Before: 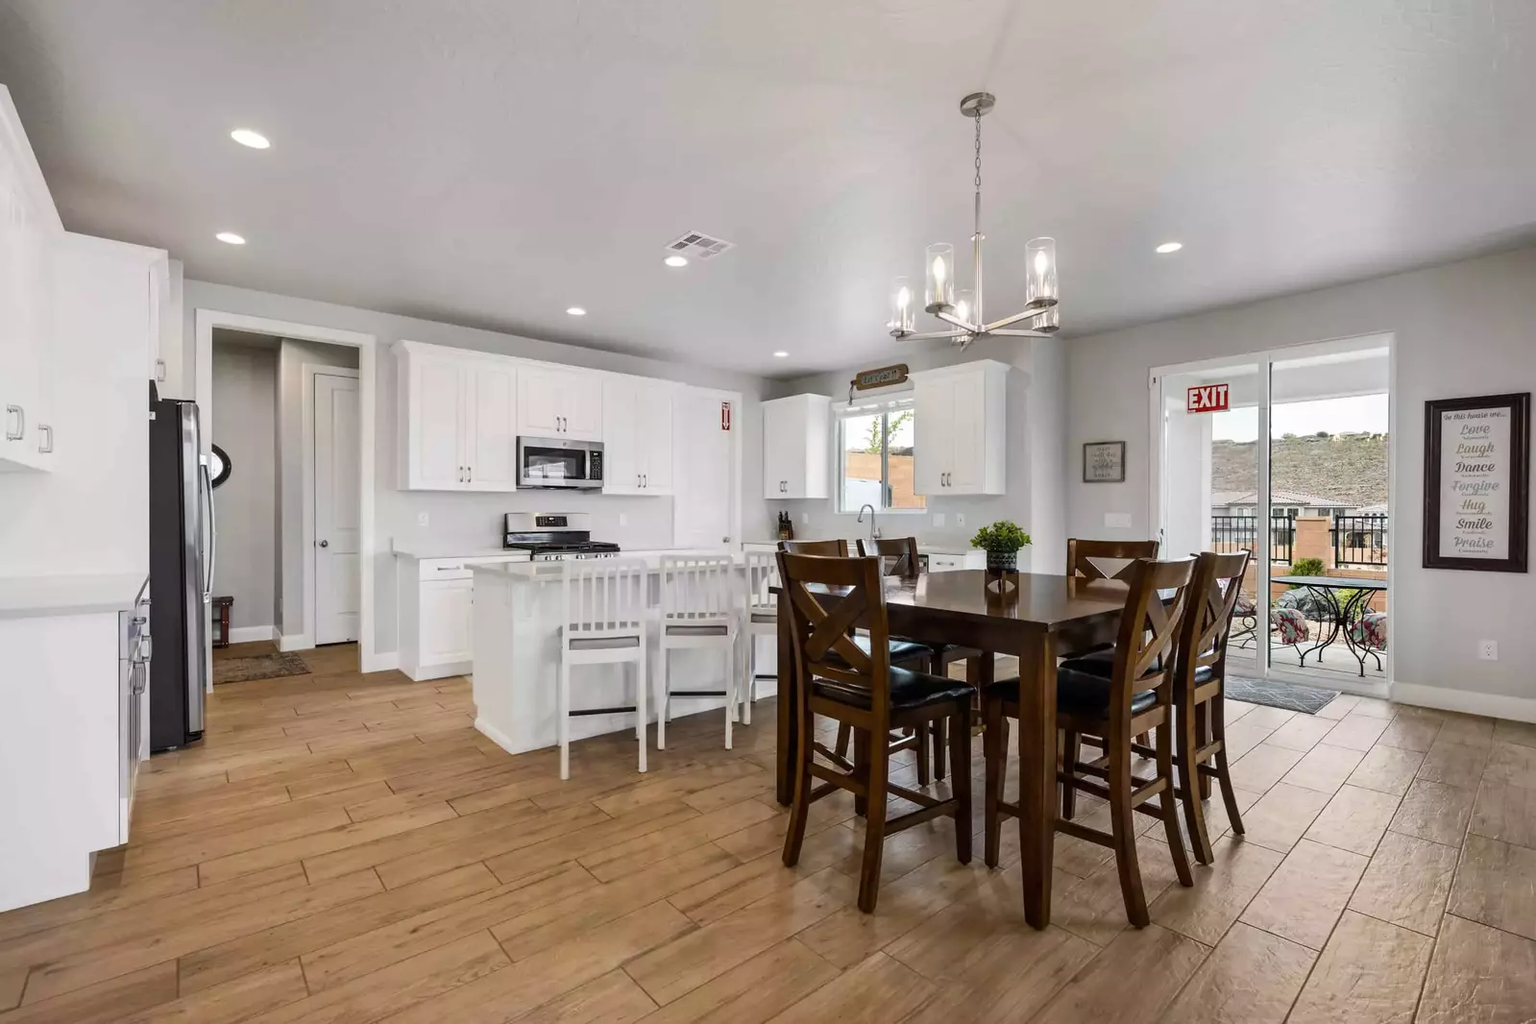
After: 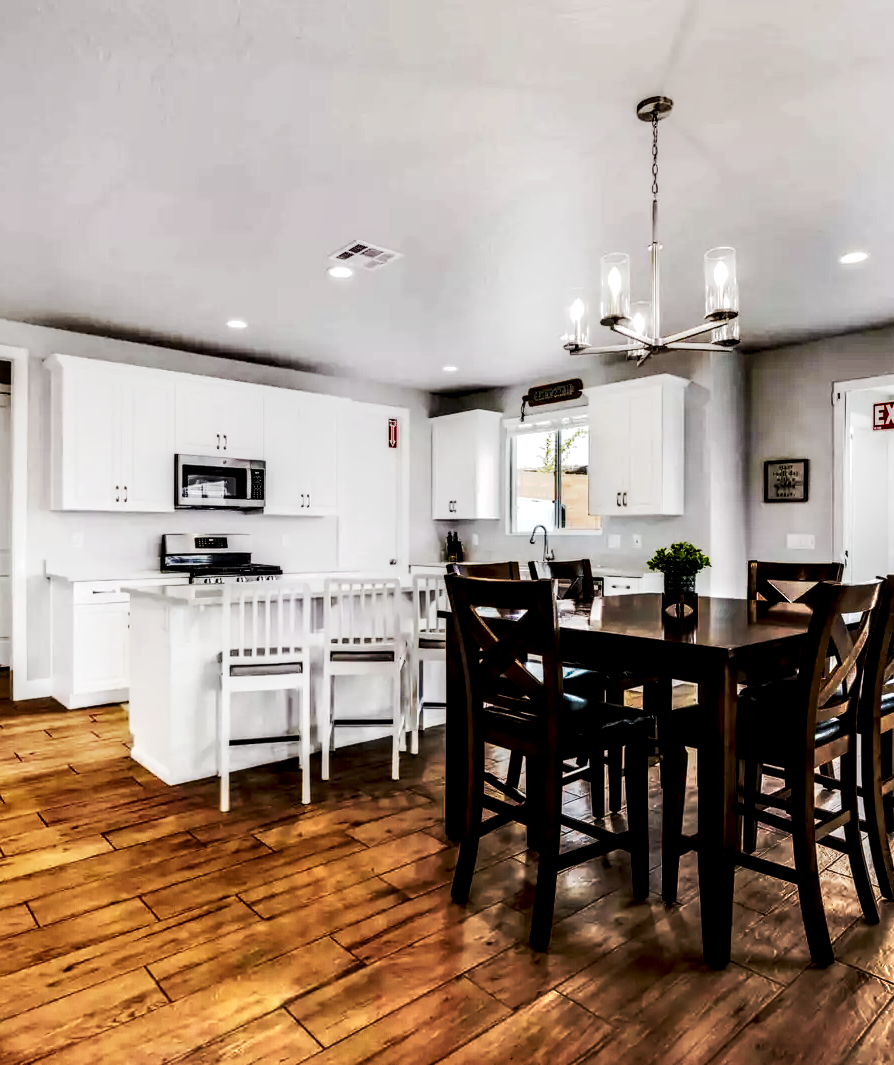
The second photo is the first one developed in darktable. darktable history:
local contrast: detail 203%
tone curve: curves: ch0 [(0, 0) (0.003, 0.005) (0.011, 0.007) (0.025, 0.009) (0.044, 0.013) (0.069, 0.017) (0.1, 0.02) (0.136, 0.029) (0.177, 0.052) (0.224, 0.086) (0.277, 0.129) (0.335, 0.188) (0.399, 0.256) (0.468, 0.361) (0.543, 0.526) (0.623, 0.696) (0.709, 0.784) (0.801, 0.85) (0.898, 0.882) (1, 1)], preserve colors none
crop and rotate: left 22.709%, right 21.369%
